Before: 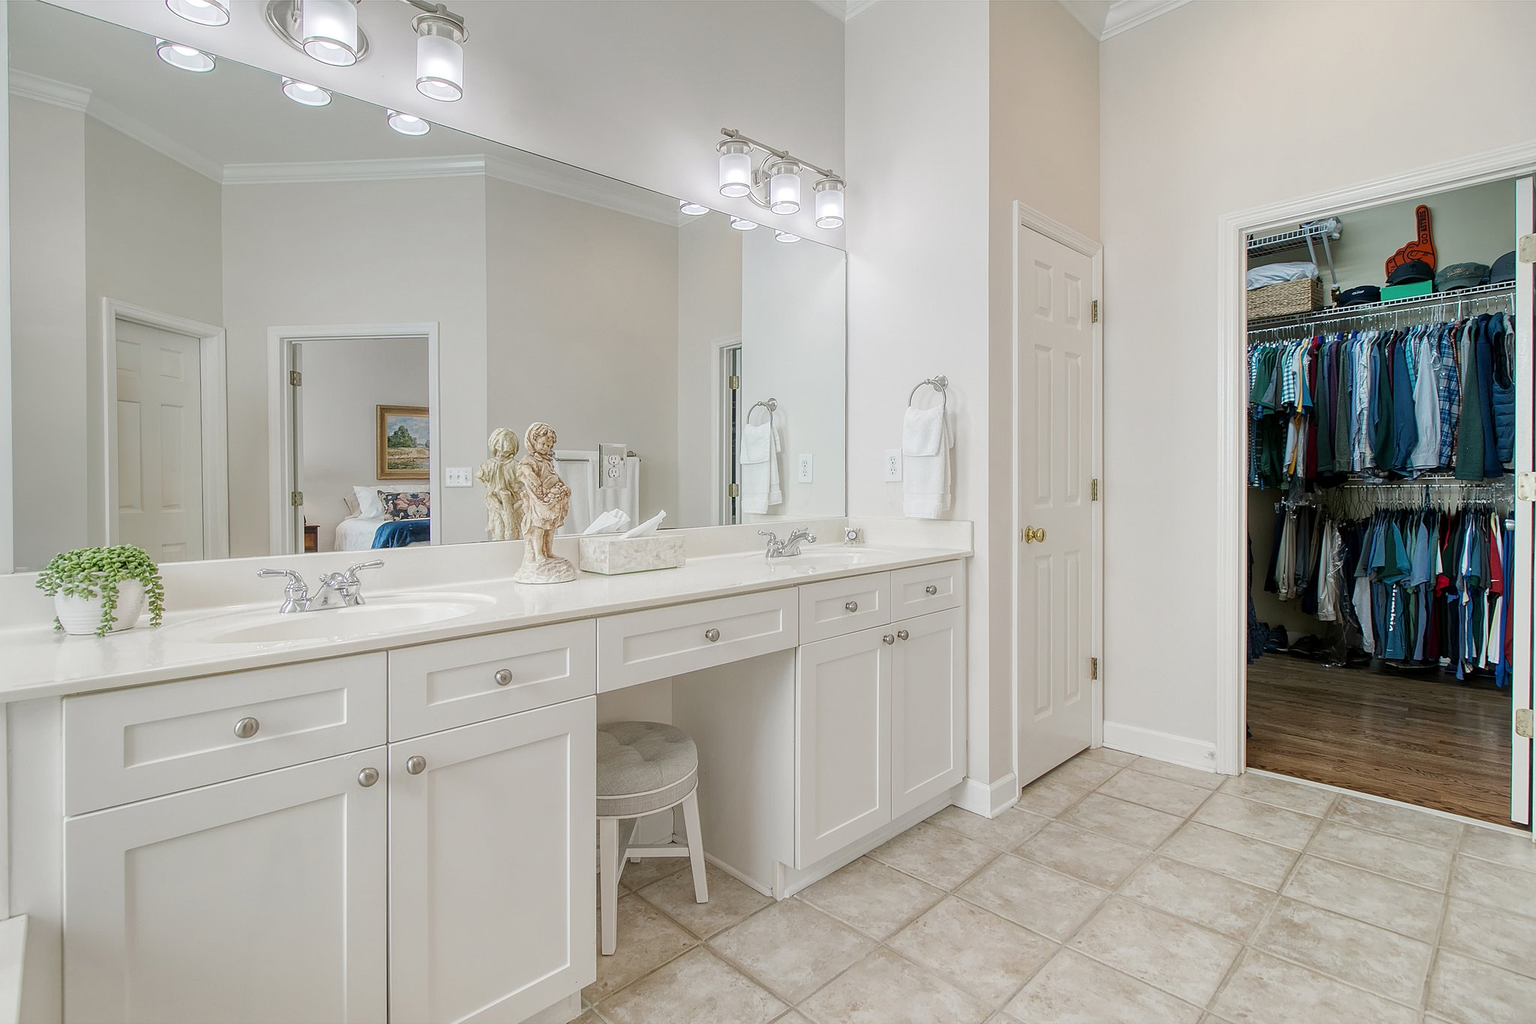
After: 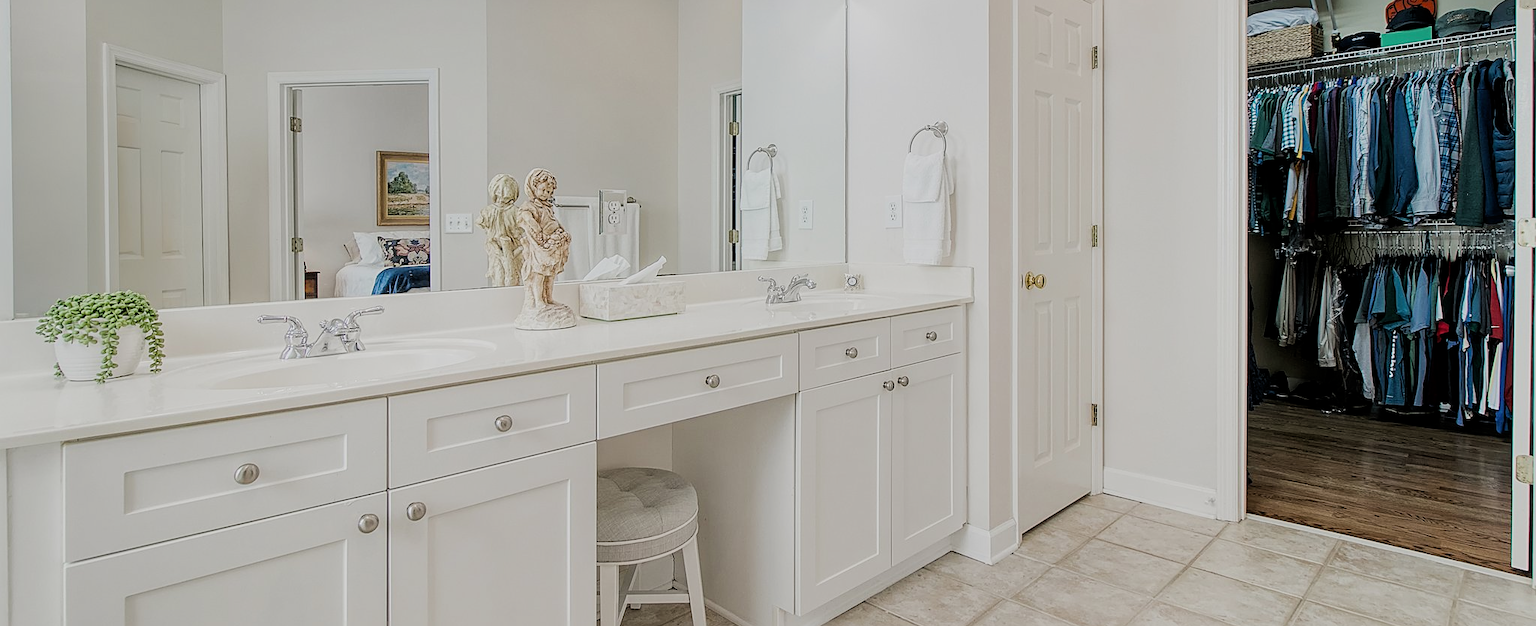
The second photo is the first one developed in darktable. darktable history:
sharpen: radius 2.492, amount 0.326
crop and rotate: top 24.828%, bottom 13.974%
filmic rgb: middle gray luminance 28.94%, black relative exposure -10.22 EV, white relative exposure 5.49 EV, target black luminance 0%, hardness 3.92, latitude 2.07%, contrast 1.127, highlights saturation mix 6.02%, shadows ↔ highlights balance 14.84%
